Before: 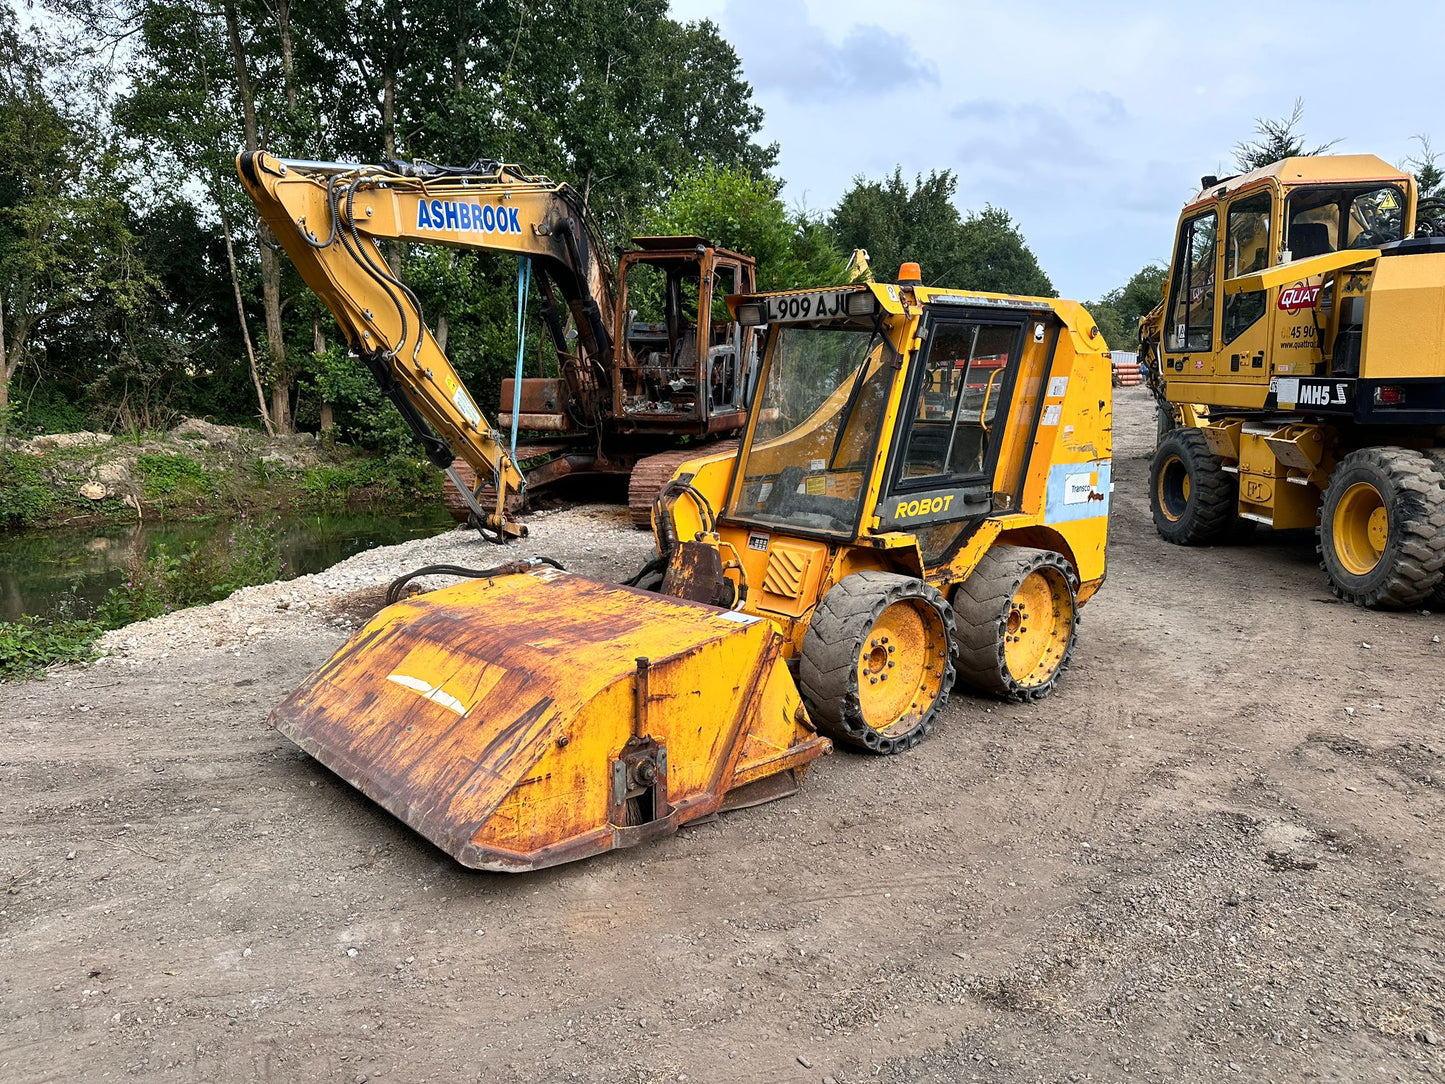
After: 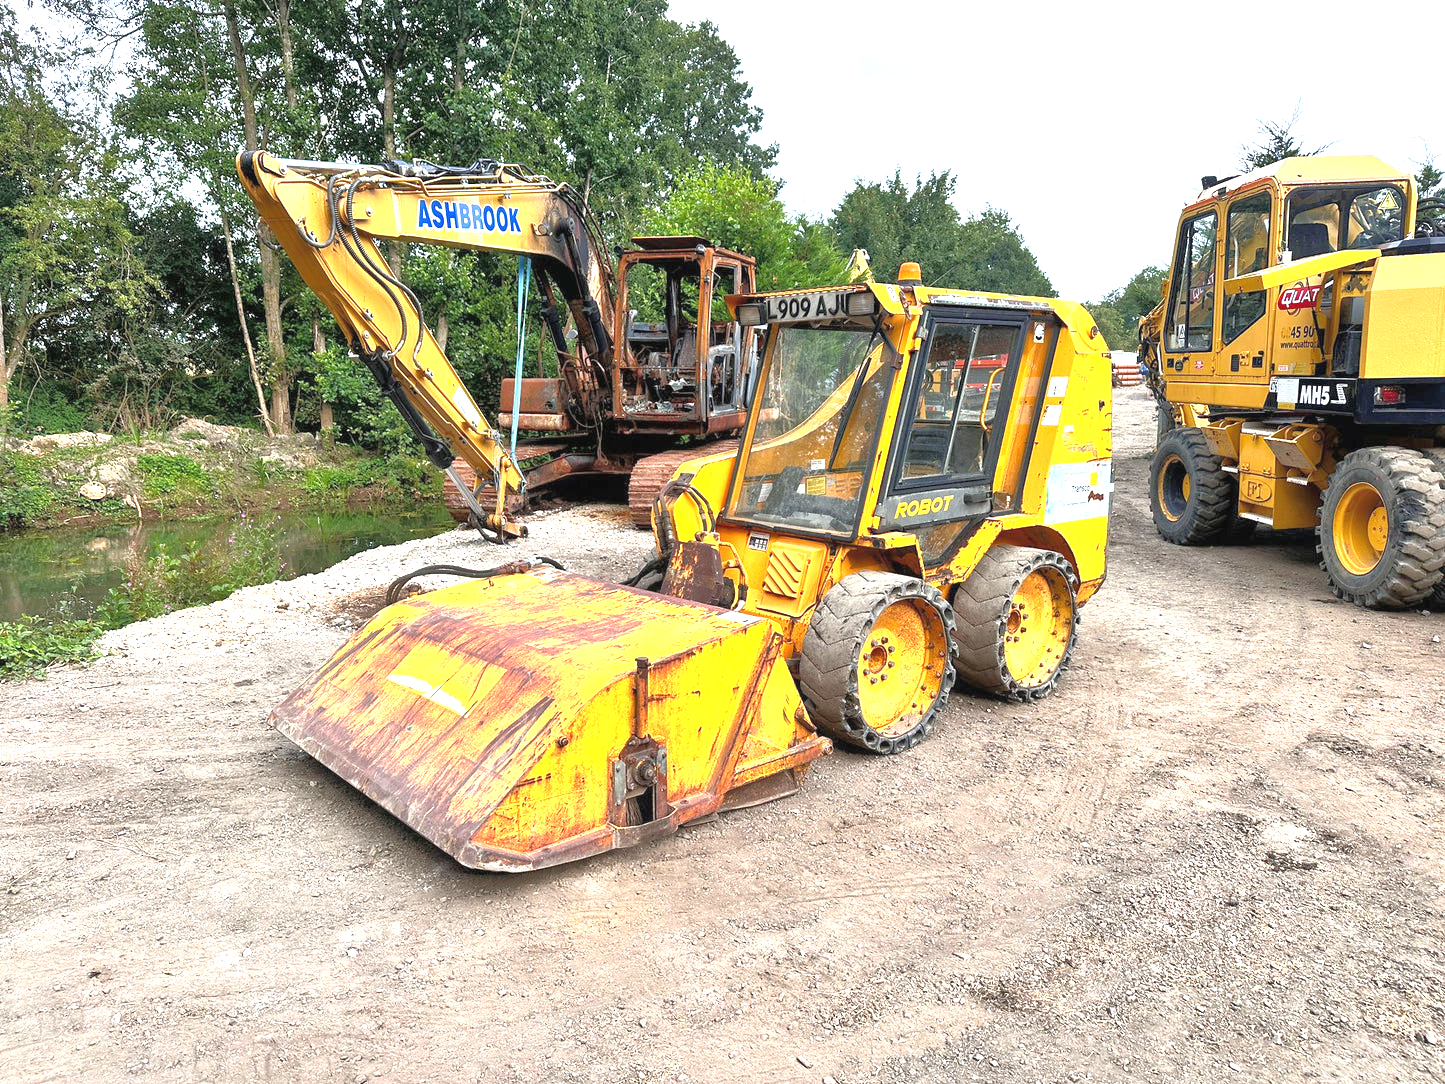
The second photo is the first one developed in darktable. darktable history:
tone equalizer: -7 EV 0.158 EV, -6 EV 0.574 EV, -5 EV 1.14 EV, -4 EV 1.31 EV, -3 EV 1.16 EV, -2 EV 0.6 EV, -1 EV 0.146 EV
exposure: black level correction -0.002, exposure 1.108 EV, compensate highlight preservation false
